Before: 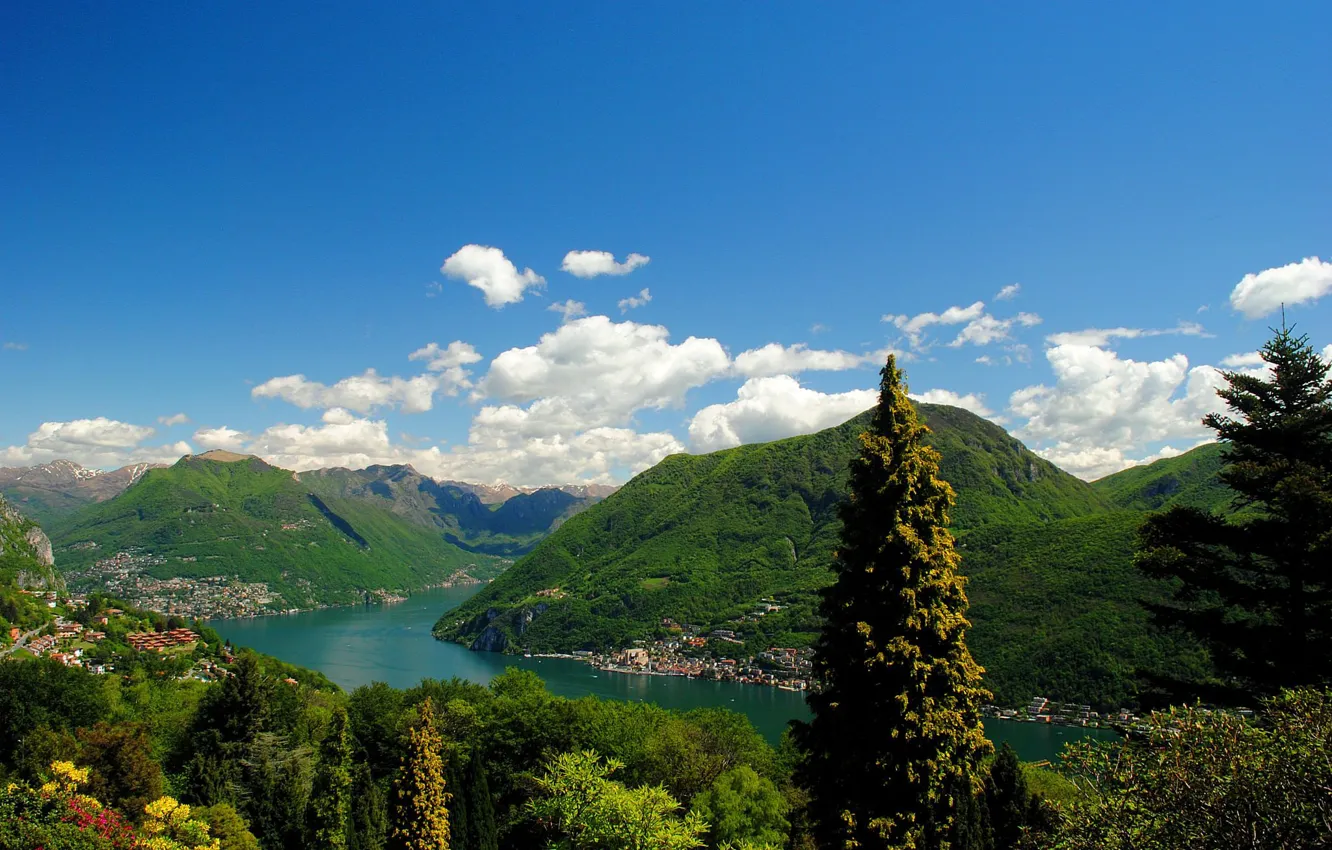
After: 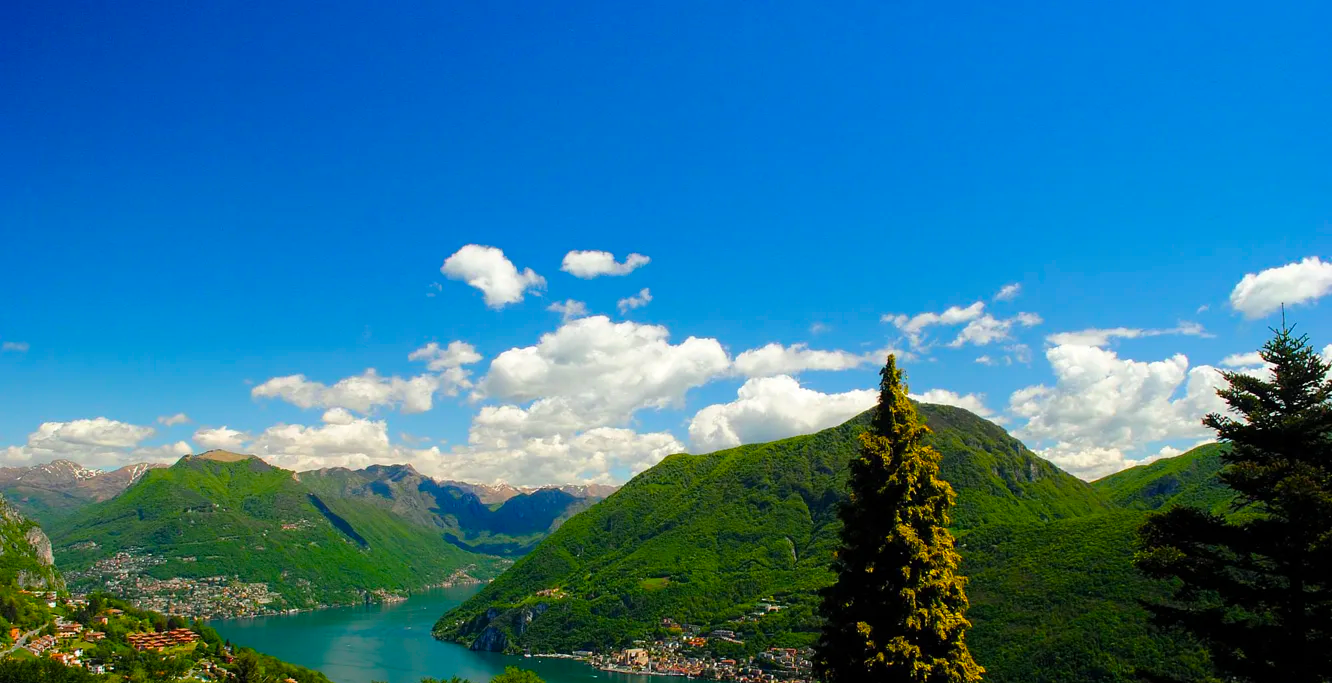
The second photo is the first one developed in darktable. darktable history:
crop: bottom 19.644%
color balance rgb: linear chroma grading › global chroma 15%, perceptual saturation grading › global saturation 30%
contrast brightness saturation: saturation -0.04
